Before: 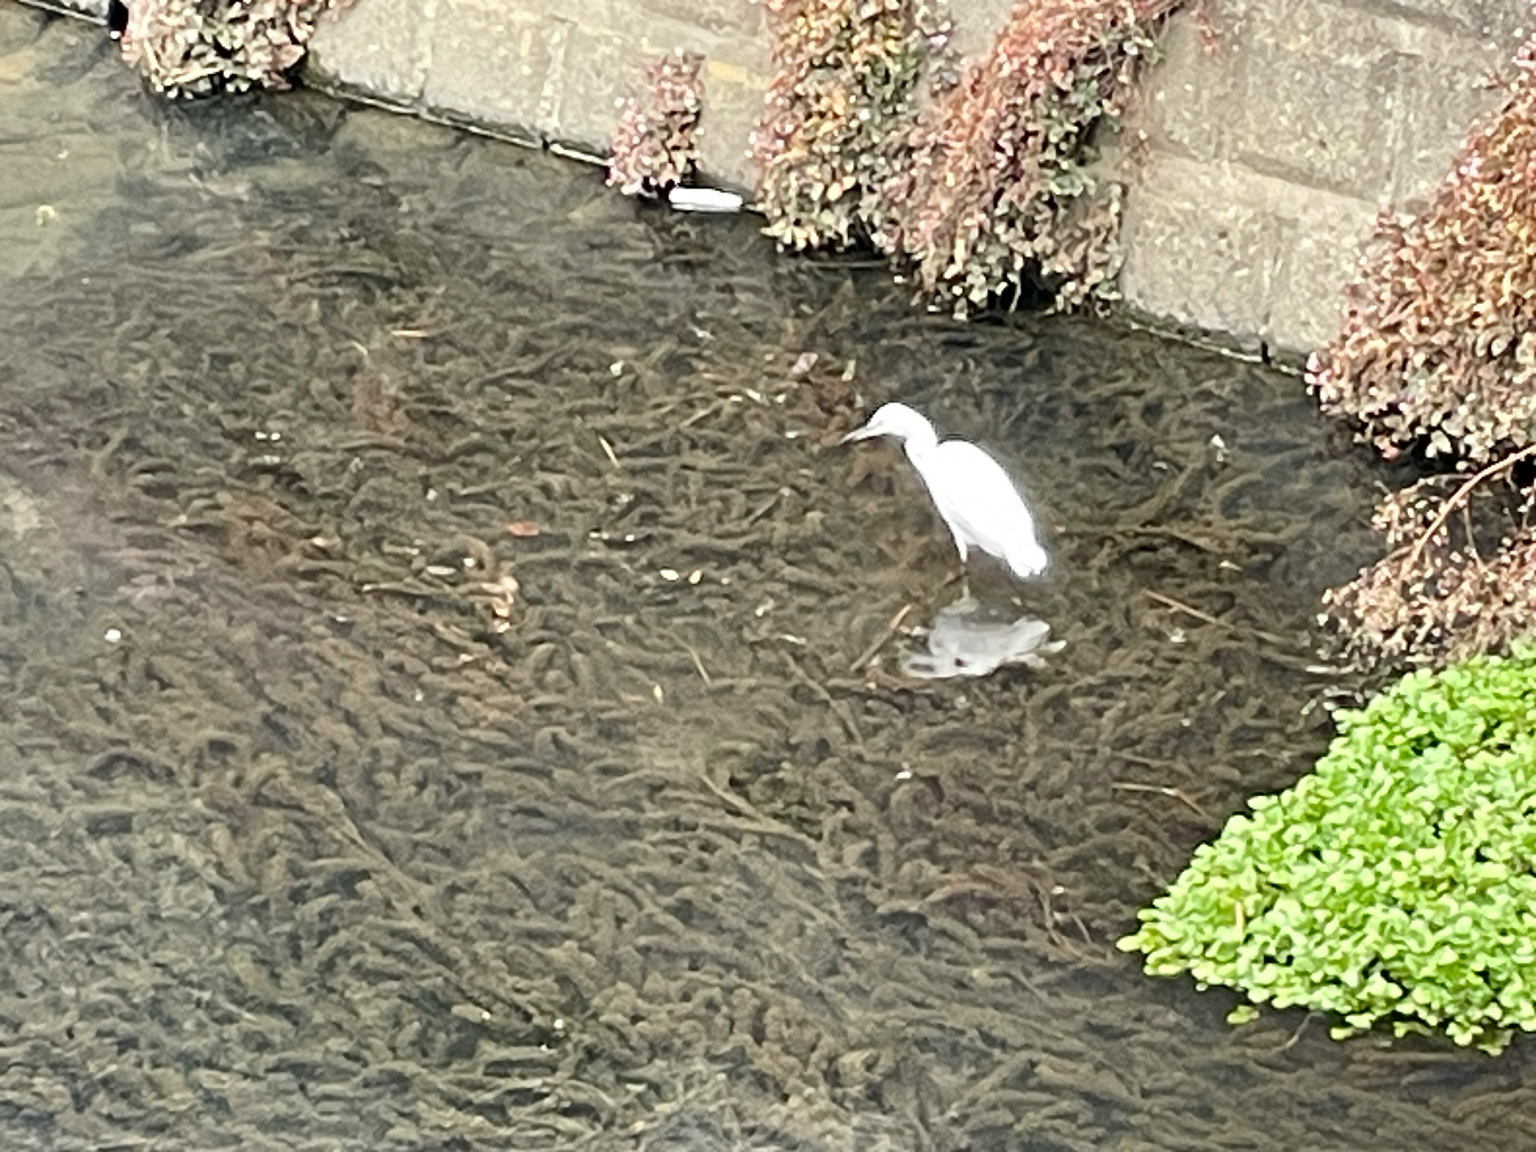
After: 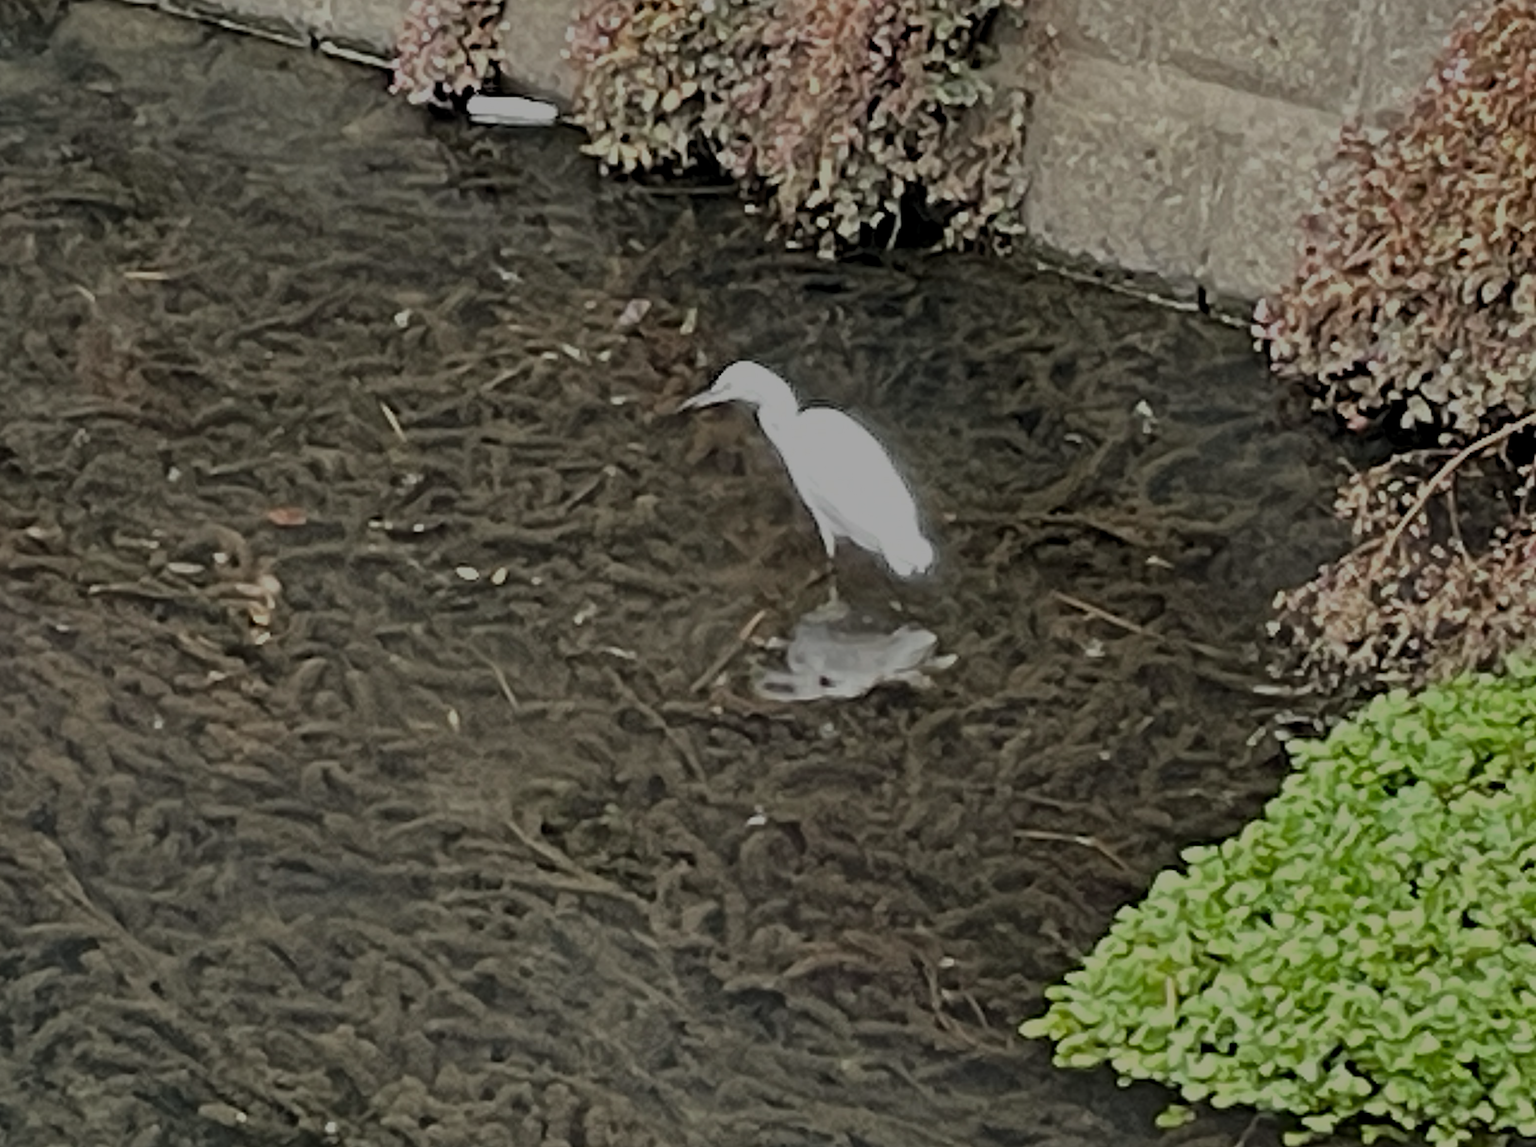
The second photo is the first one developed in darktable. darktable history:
sharpen: amount 0.204
levels: black 3.8%, levels [0.026, 0.507, 0.987]
crop: left 18.949%, top 9.6%, right 0%, bottom 9.649%
exposure: exposure -1.371 EV, compensate exposure bias true, compensate highlight preservation false
